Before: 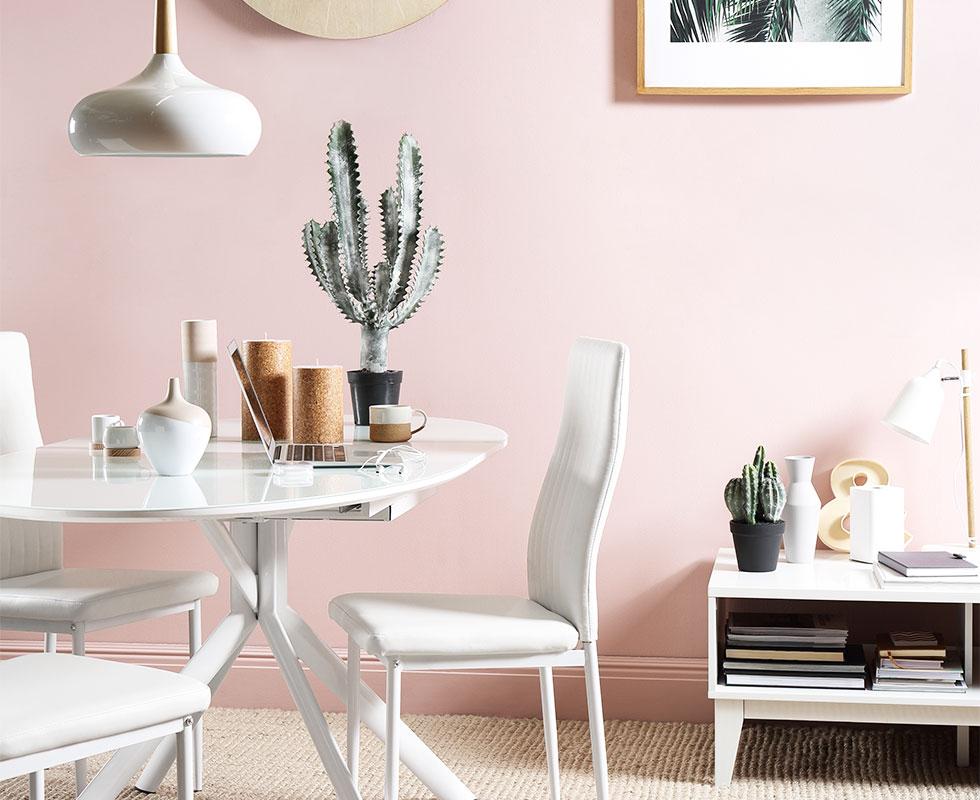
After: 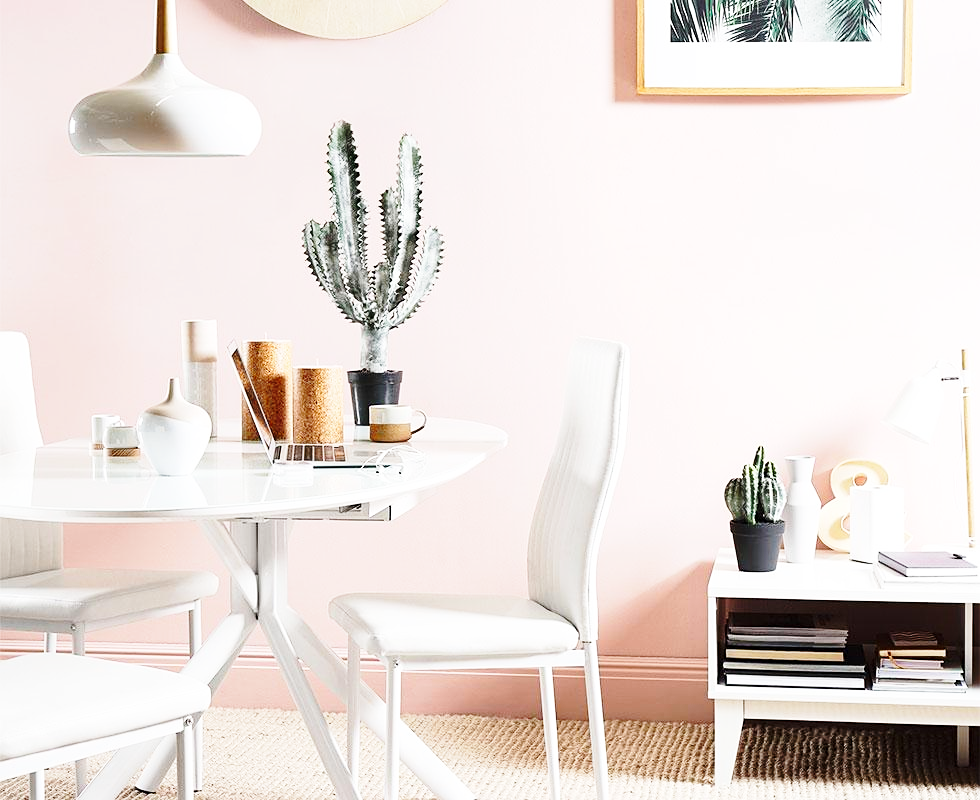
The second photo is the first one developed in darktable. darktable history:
contrast brightness saturation: saturation 0.101
sharpen: amount 0.205
base curve: curves: ch0 [(0, 0) (0.028, 0.03) (0.121, 0.232) (0.46, 0.748) (0.859, 0.968) (1, 1)], preserve colors none
